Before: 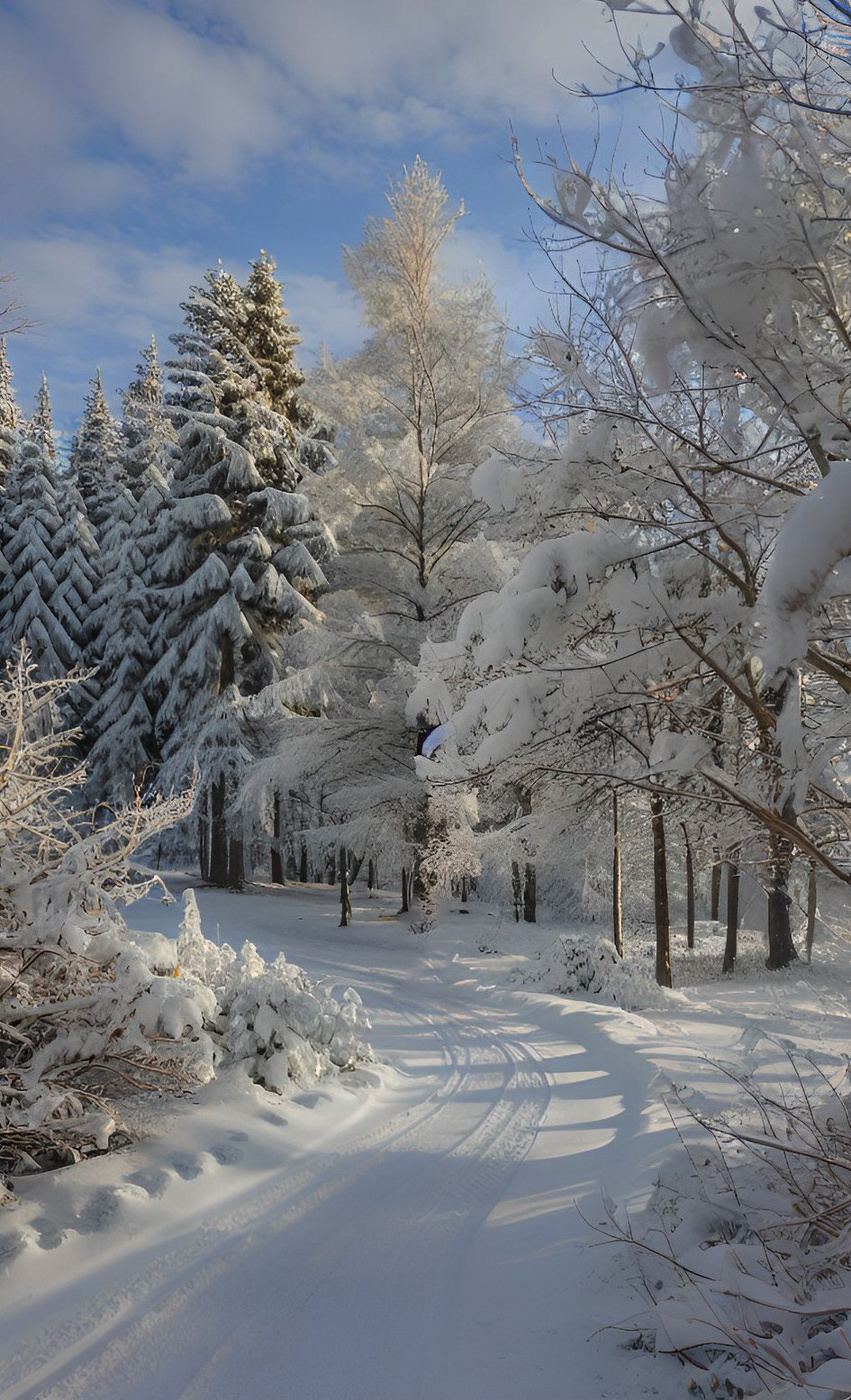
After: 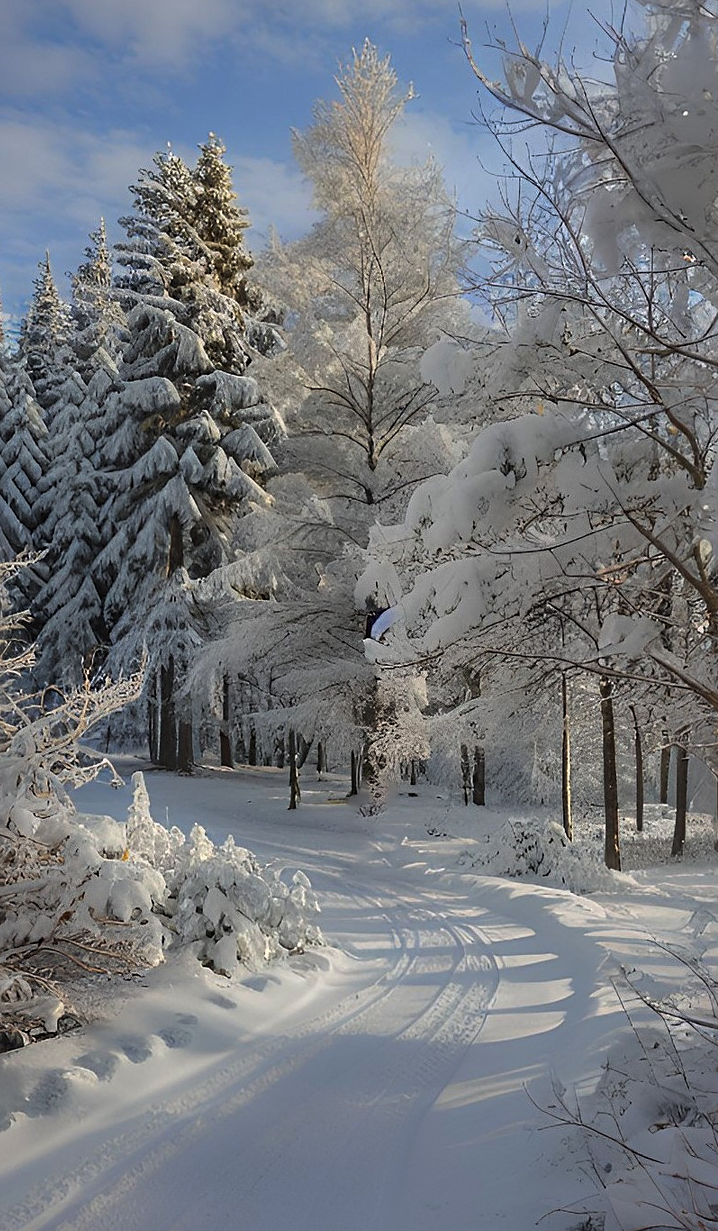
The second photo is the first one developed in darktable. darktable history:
crop: left 6.043%, top 8.362%, right 9.533%, bottom 3.694%
sharpen: on, module defaults
